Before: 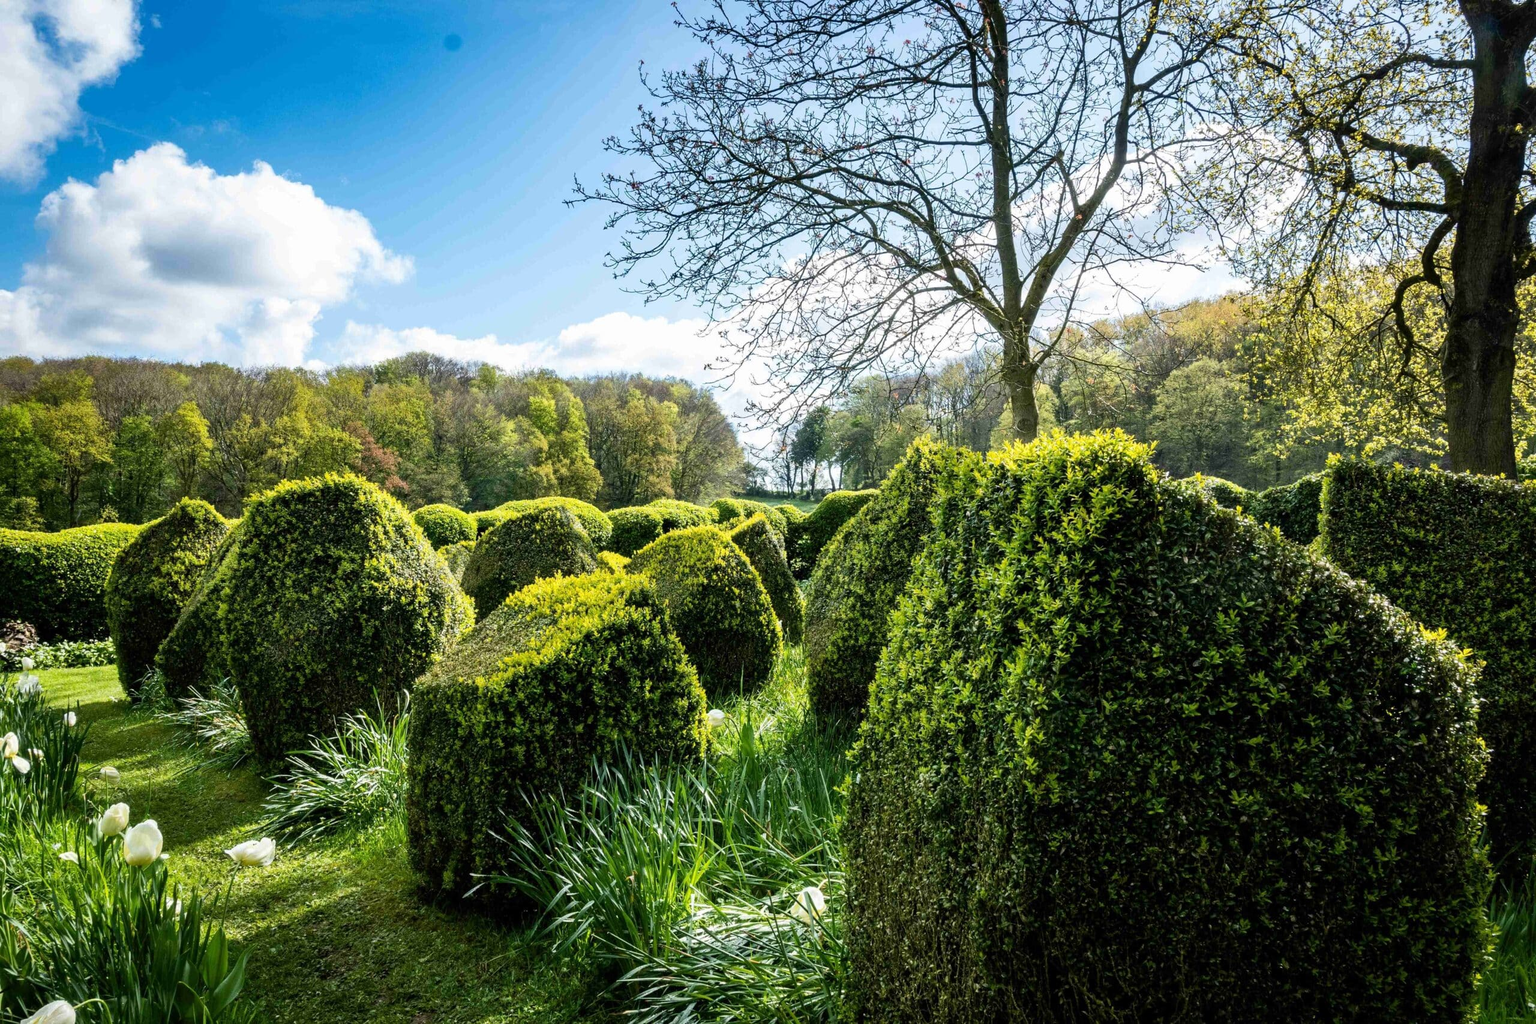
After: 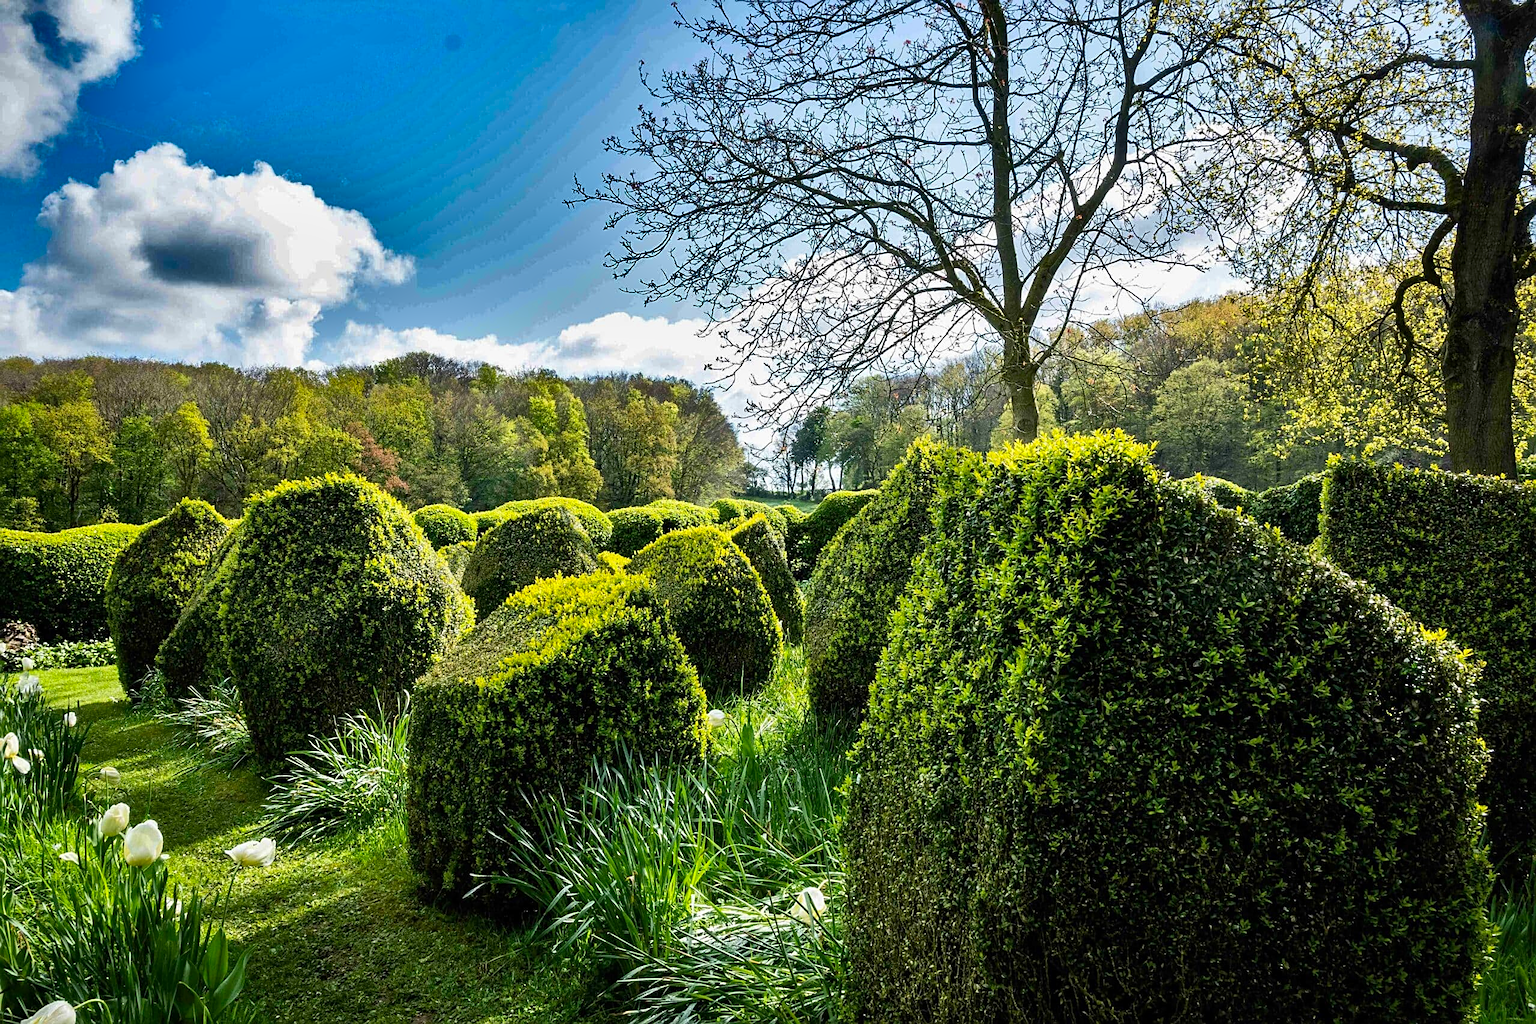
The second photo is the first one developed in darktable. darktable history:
shadows and highlights: shadows 19.13, highlights -83.41, soften with gaussian
tone equalizer: -7 EV 0.18 EV, -6 EV 0.12 EV, -5 EV 0.08 EV, -4 EV 0.04 EV, -2 EV -0.02 EV, -1 EV -0.04 EV, +0 EV -0.06 EV, luminance estimator HSV value / RGB max
contrast brightness saturation: contrast 0.04, saturation 0.16
sharpen: on, module defaults
